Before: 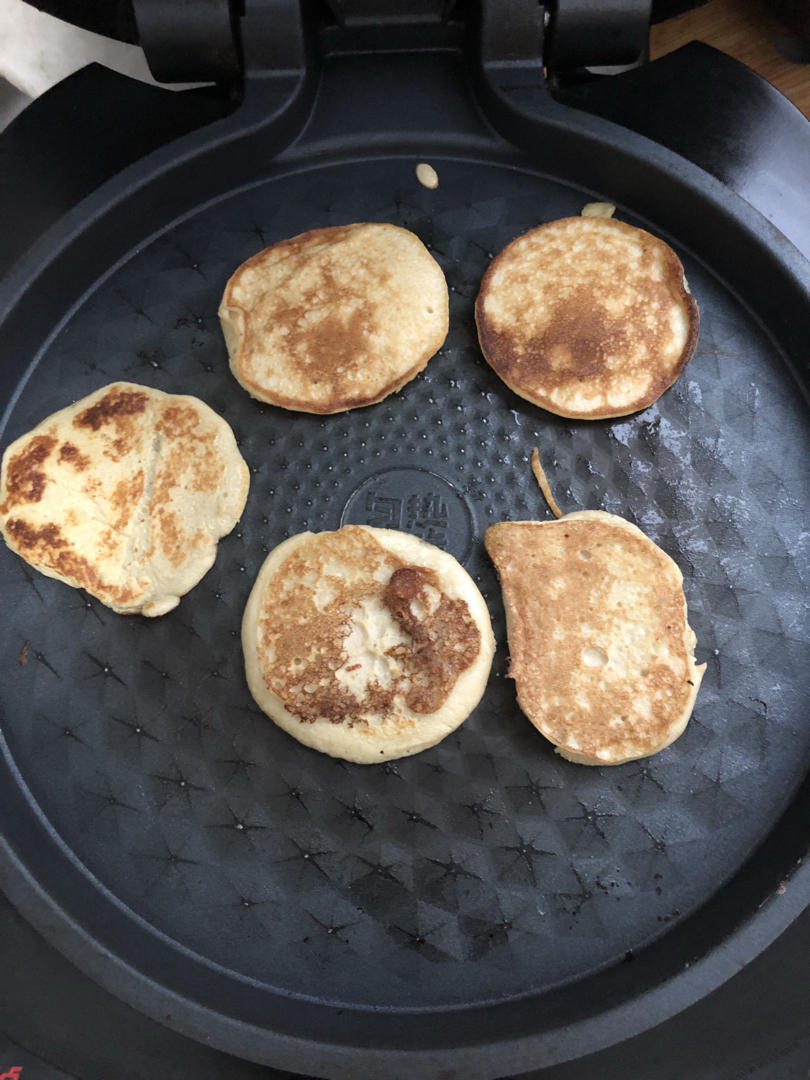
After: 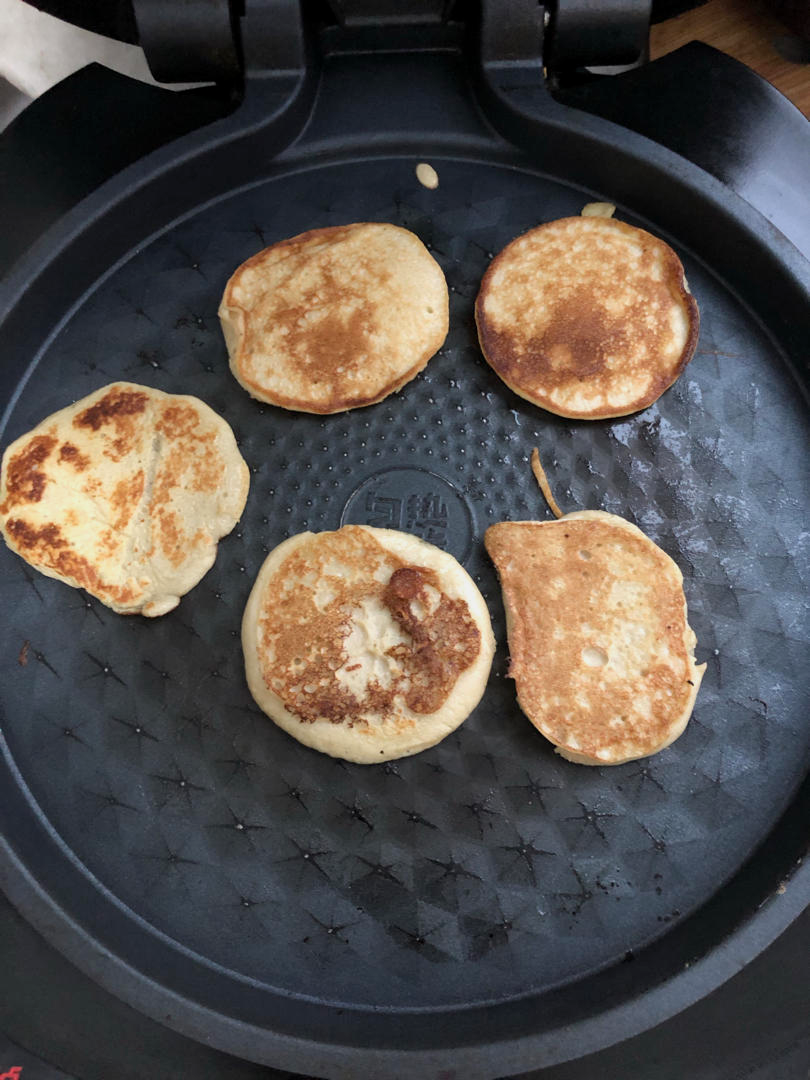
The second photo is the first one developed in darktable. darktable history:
exposure: black level correction 0.001, exposure -0.2 EV, compensate highlight preservation false
shadows and highlights: shadows 30.86, highlights 0, soften with gaussian
white balance: emerald 1
